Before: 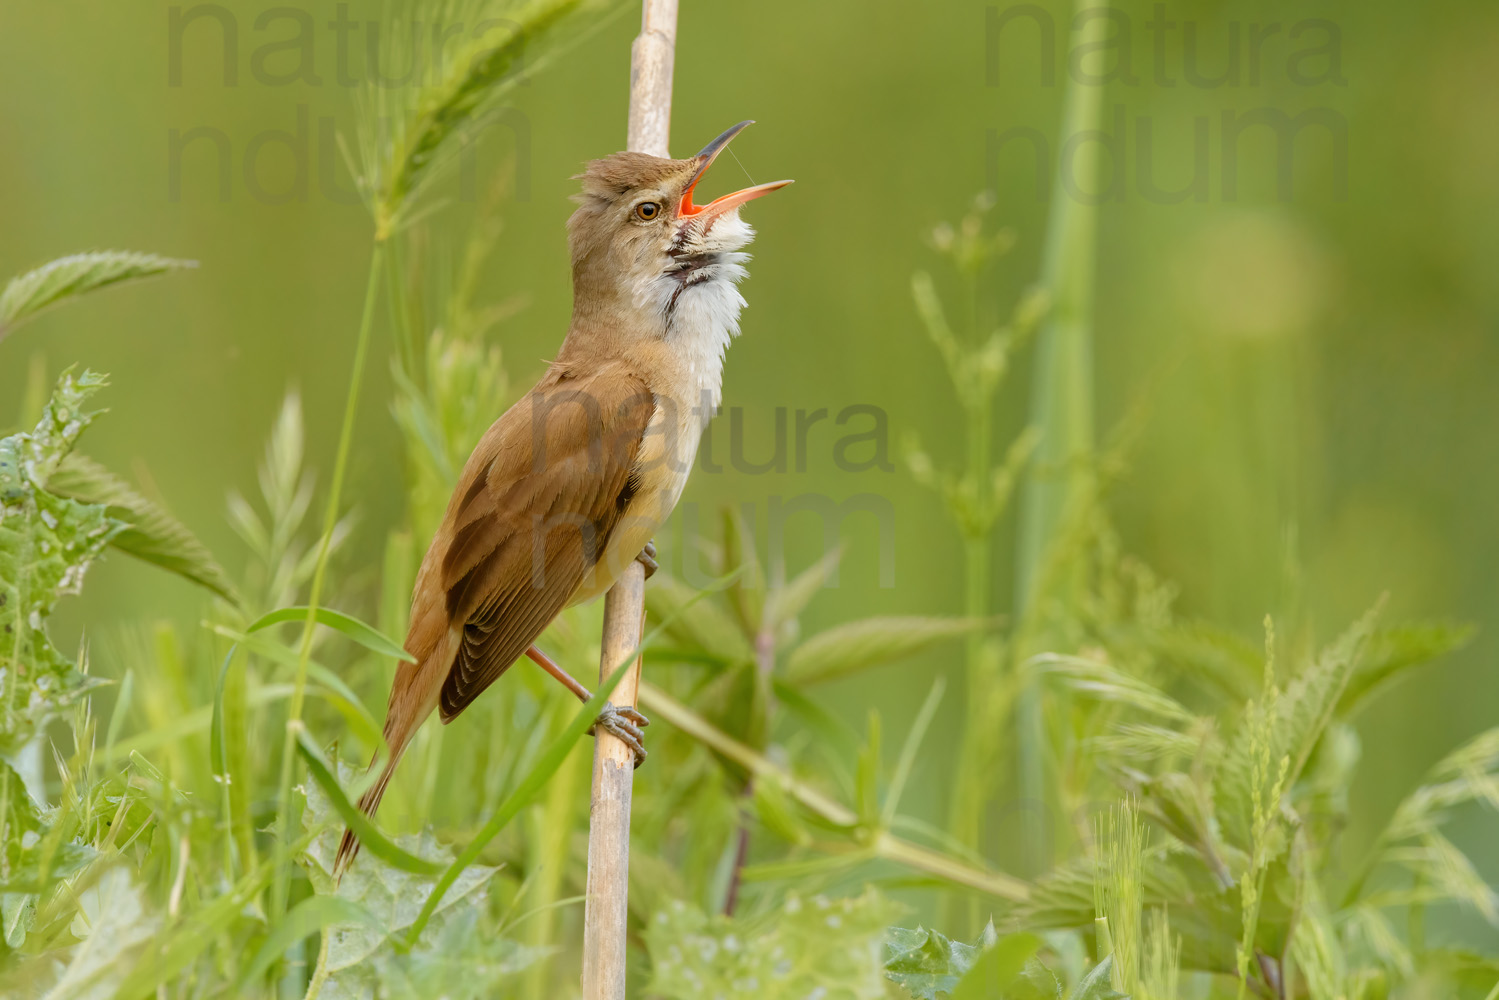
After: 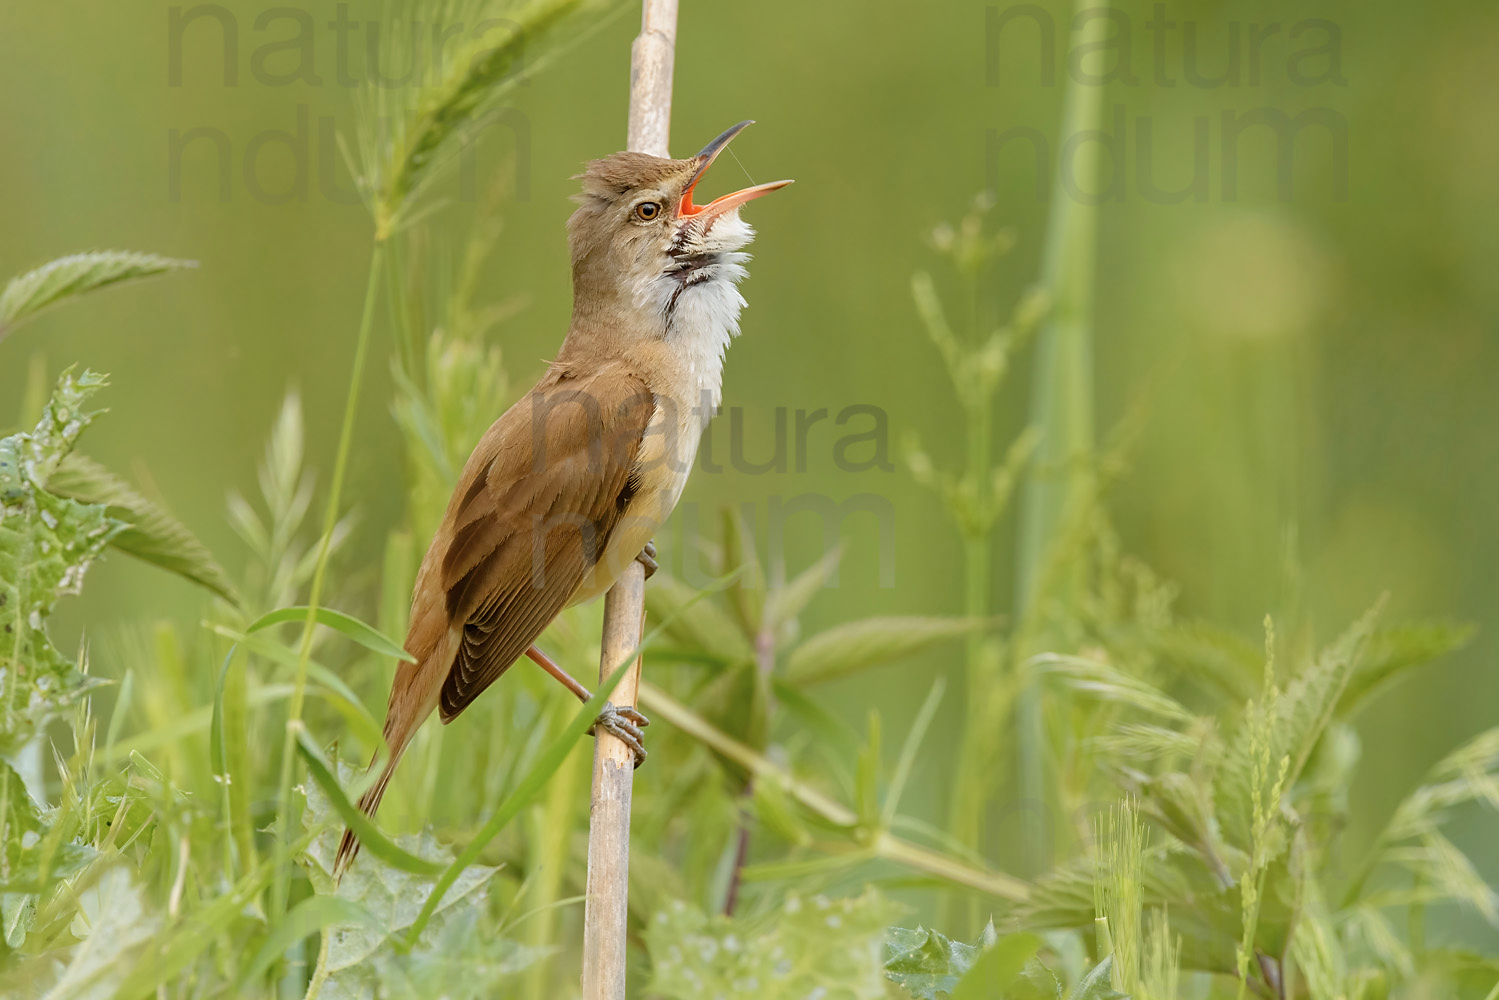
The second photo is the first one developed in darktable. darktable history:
contrast brightness saturation: saturation -0.1
sharpen: radius 1.864, amount 0.398, threshold 1.271
